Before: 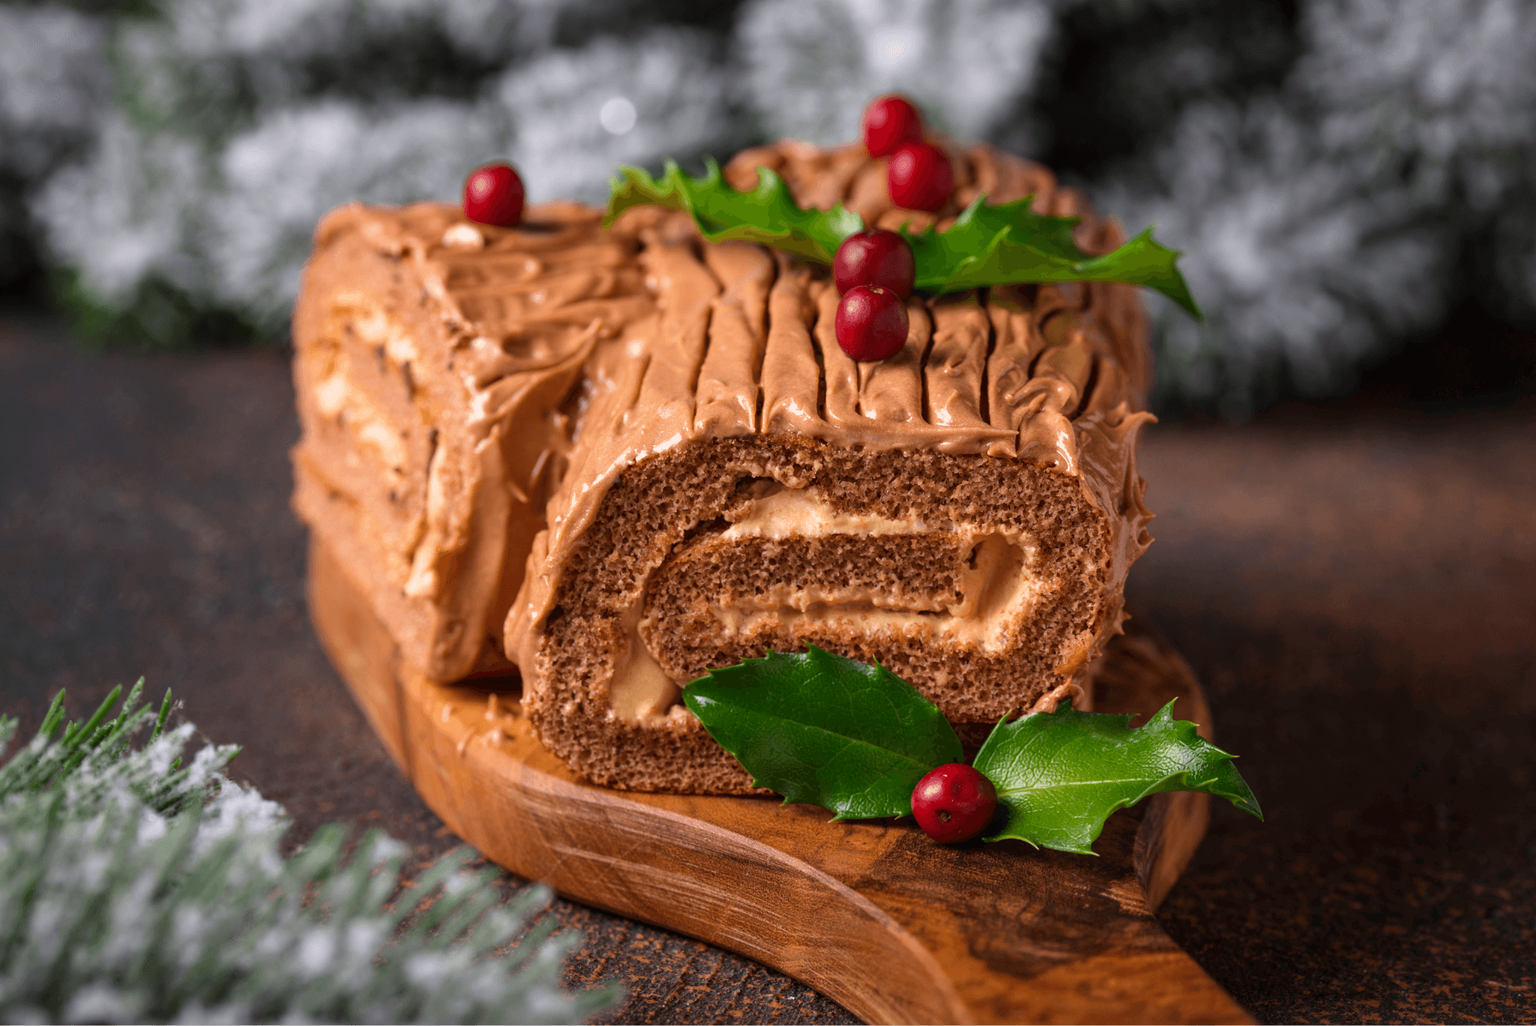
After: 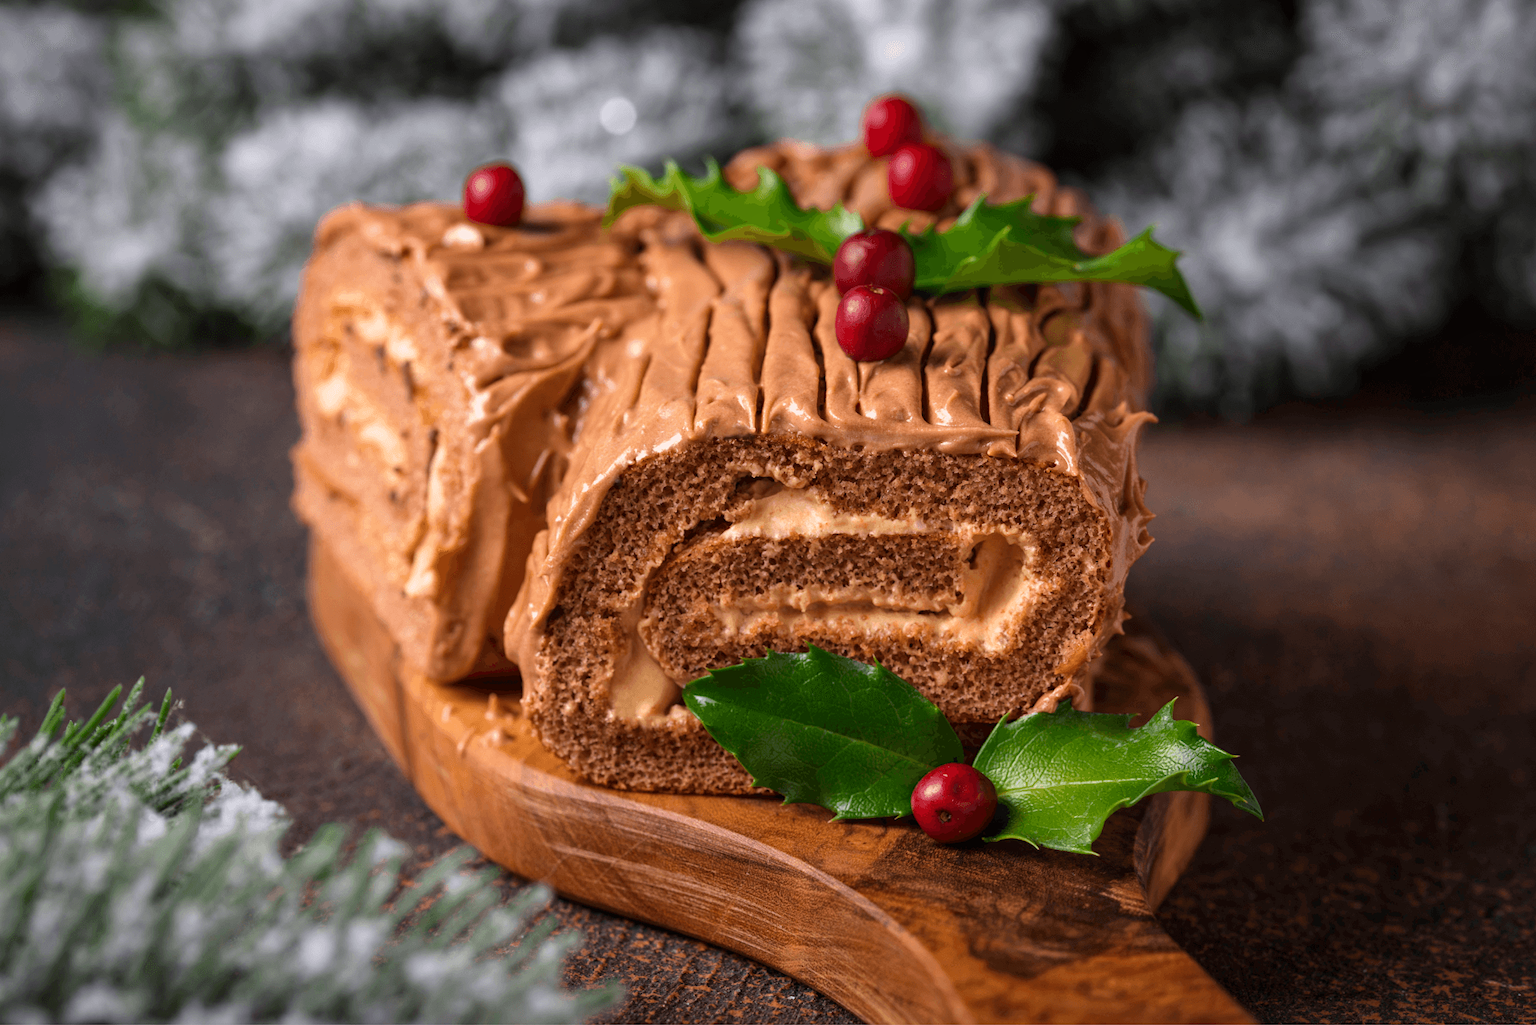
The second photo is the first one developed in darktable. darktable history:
local contrast: mode bilateral grid, contrast 10, coarseness 24, detail 115%, midtone range 0.2
